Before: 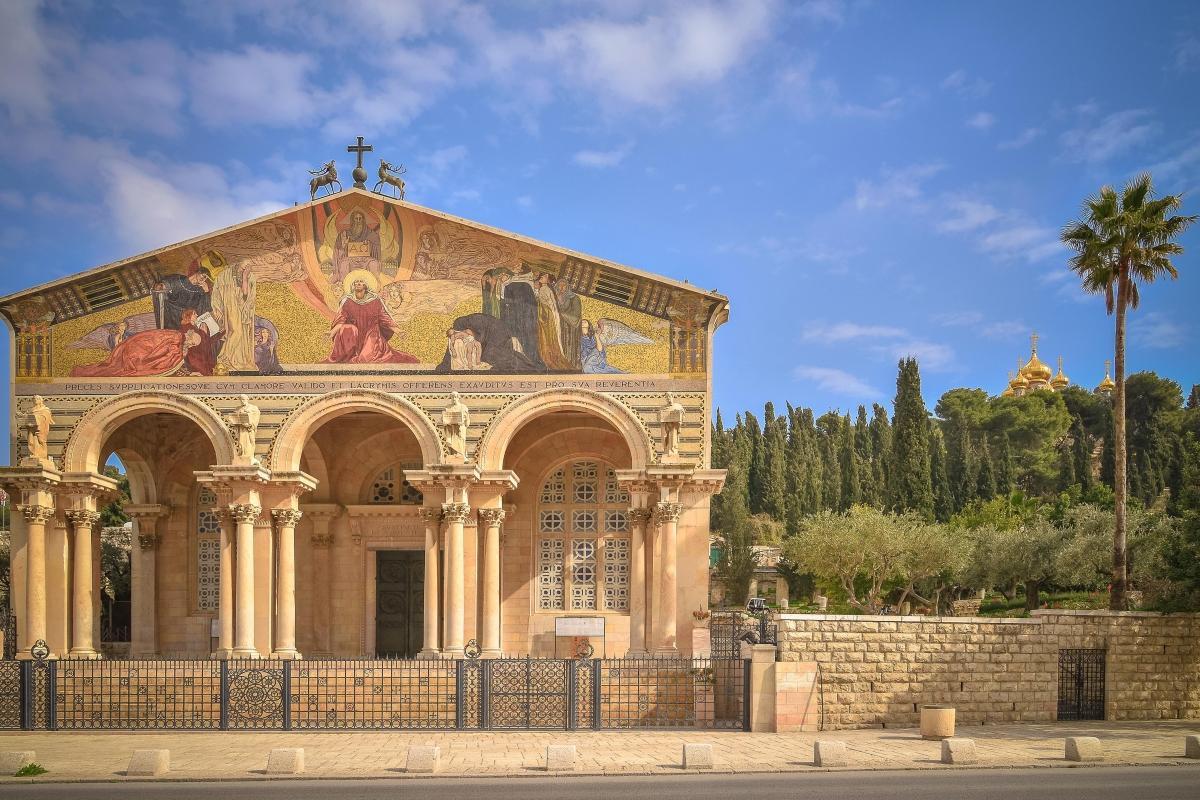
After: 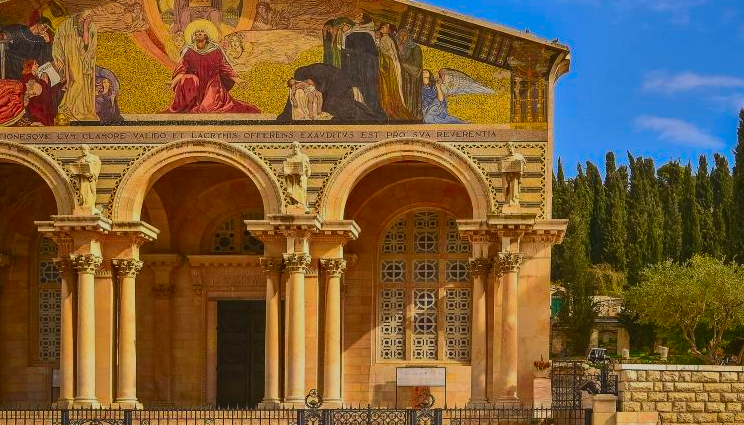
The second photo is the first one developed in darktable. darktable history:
crop: left 13.312%, top 31.28%, right 24.627%, bottom 15.582%
exposure: black level correction -0.016, exposure -1.018 EV, compensate highlight preservation false
contrast brightness saturation: contrast 0.26, brightness 0.02, saturation 0.87
